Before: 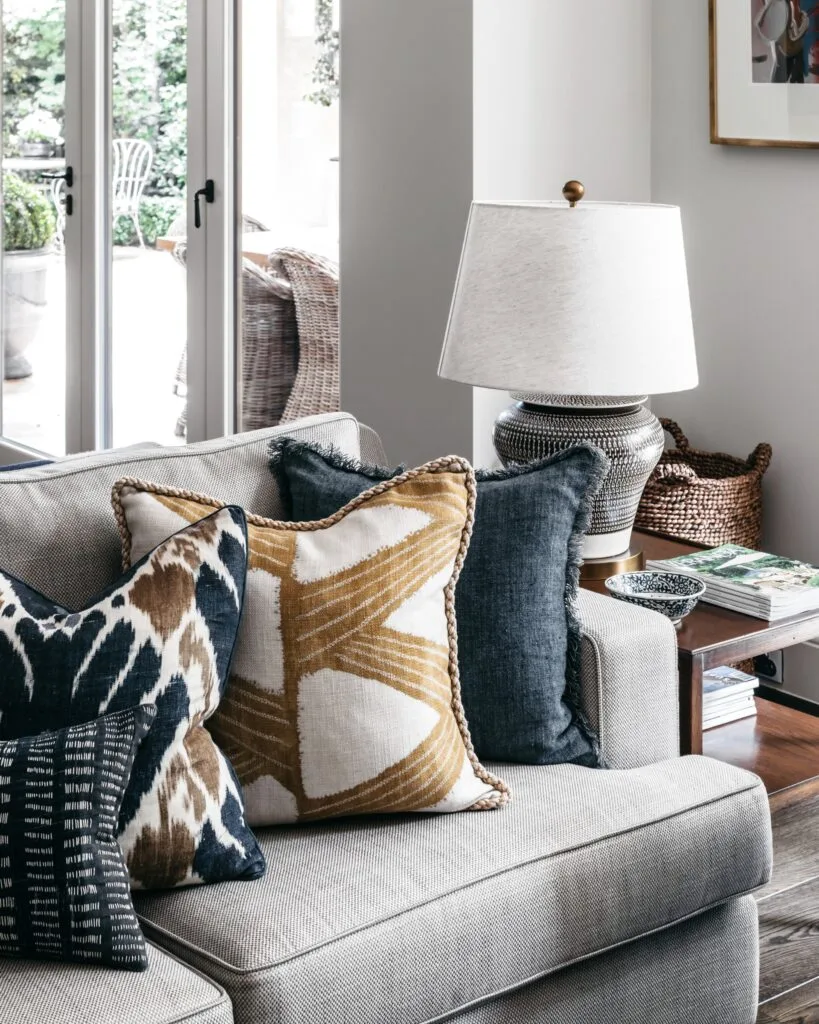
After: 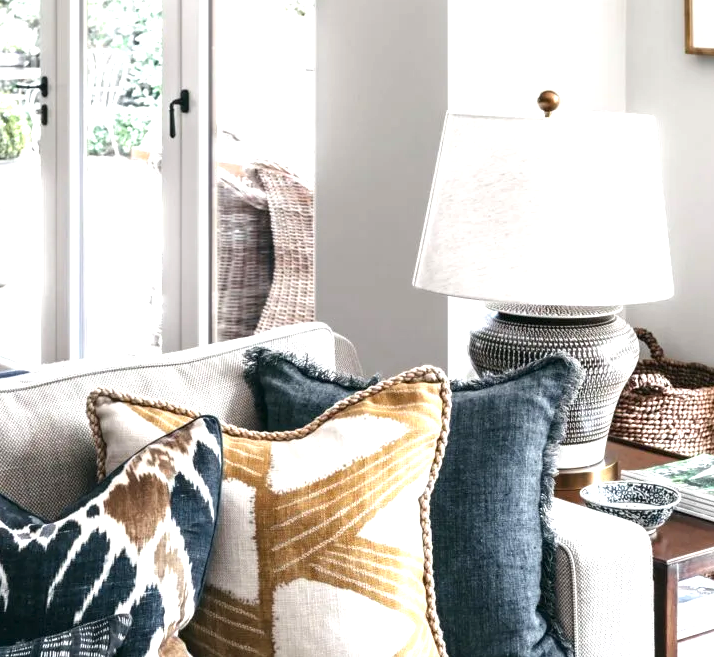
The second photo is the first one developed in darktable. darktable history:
exposure: exposure 0.949 EV, compensate highlight preservation false
crop: left 3.085%, top 8.875%, right 9.668%, bottom 26.926%
